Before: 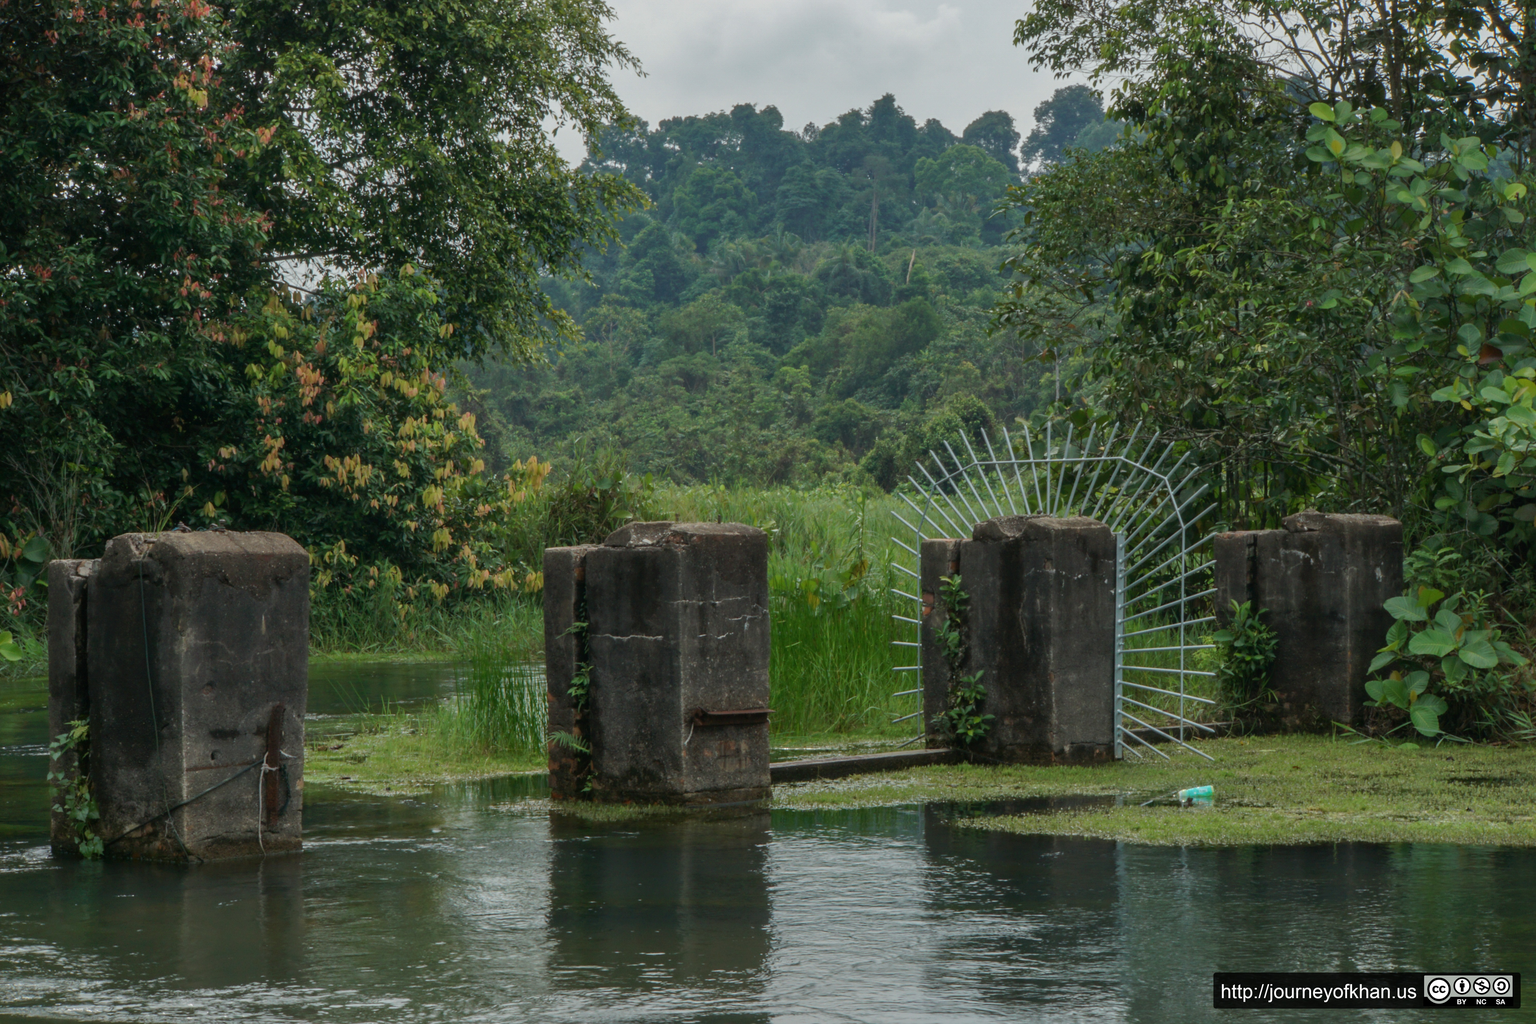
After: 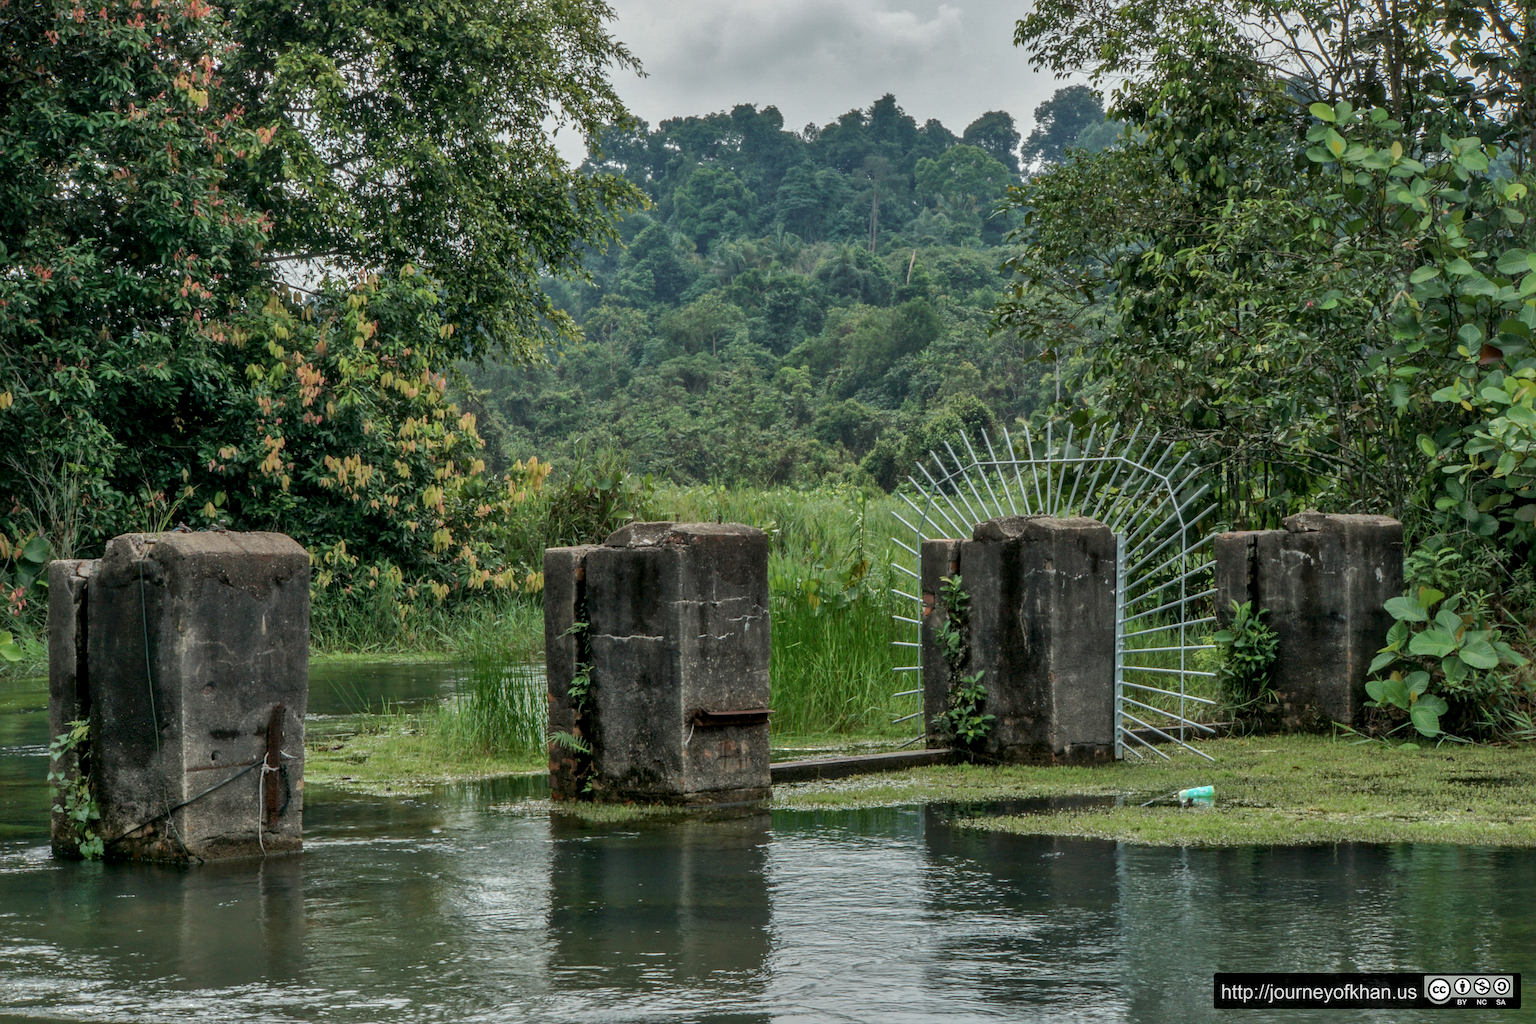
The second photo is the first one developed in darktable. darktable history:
local contrast: detail 150%
sharpen: amount 0.571
shadows and highlights: on, module defaults
